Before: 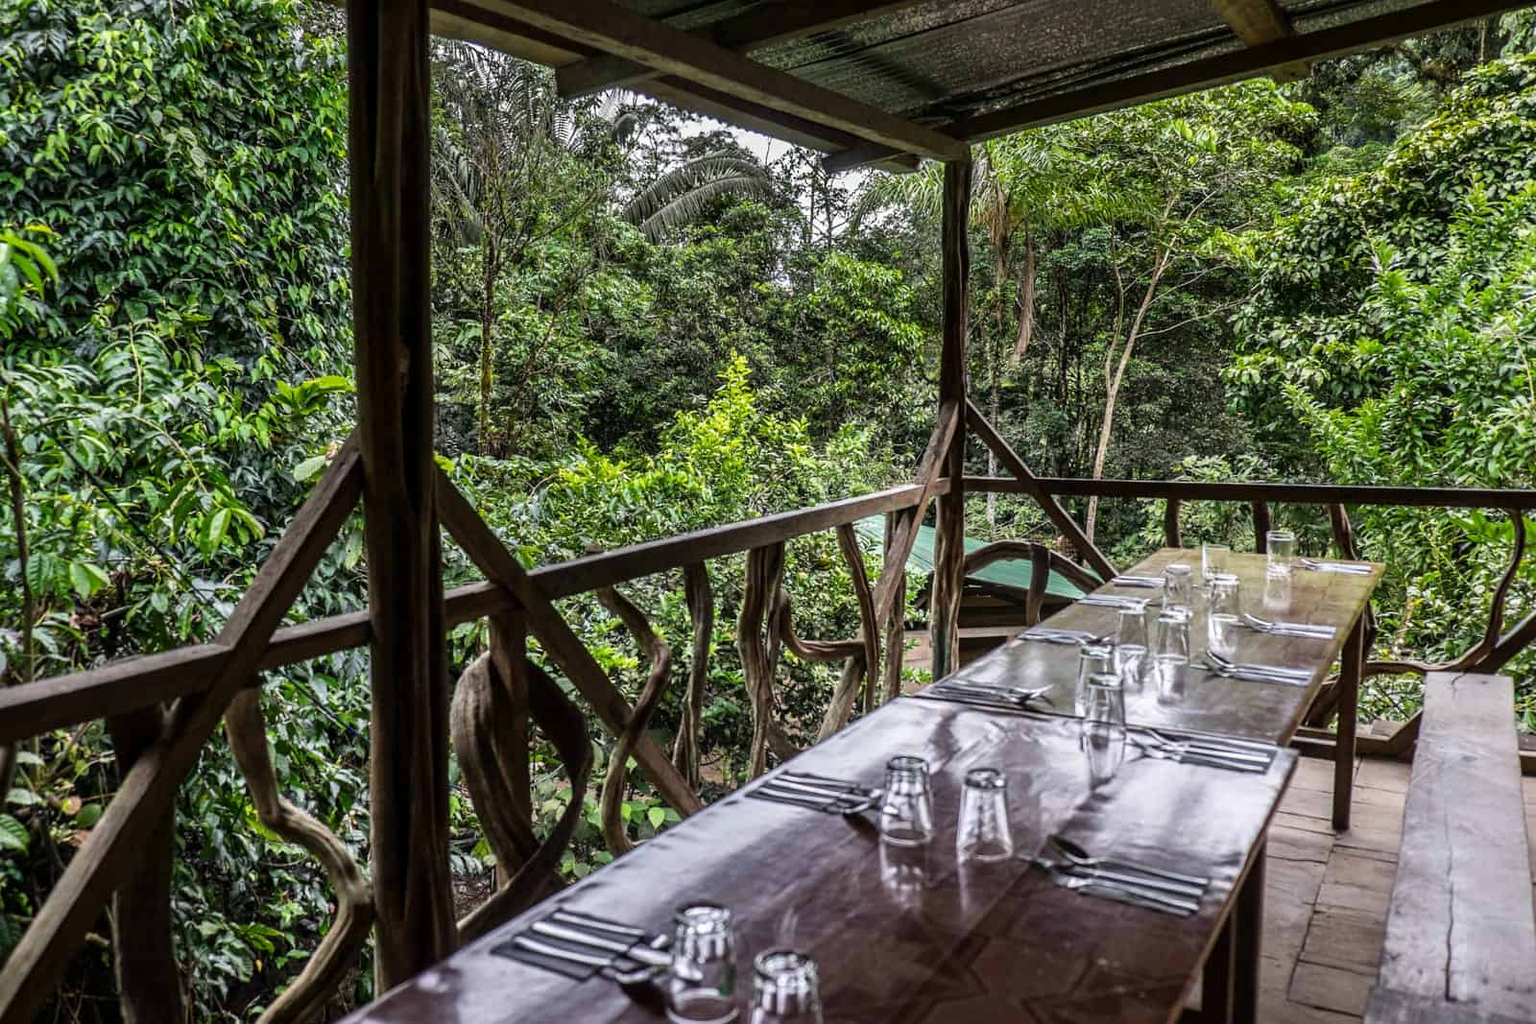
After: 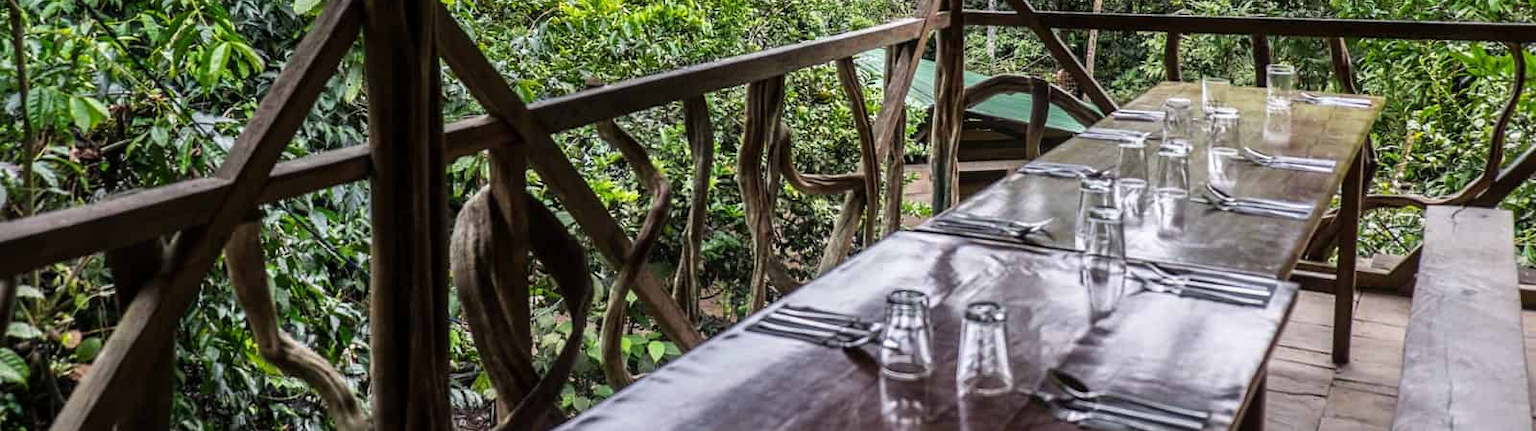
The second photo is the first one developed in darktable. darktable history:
crop: top 45.618%, bottom 12.273%
